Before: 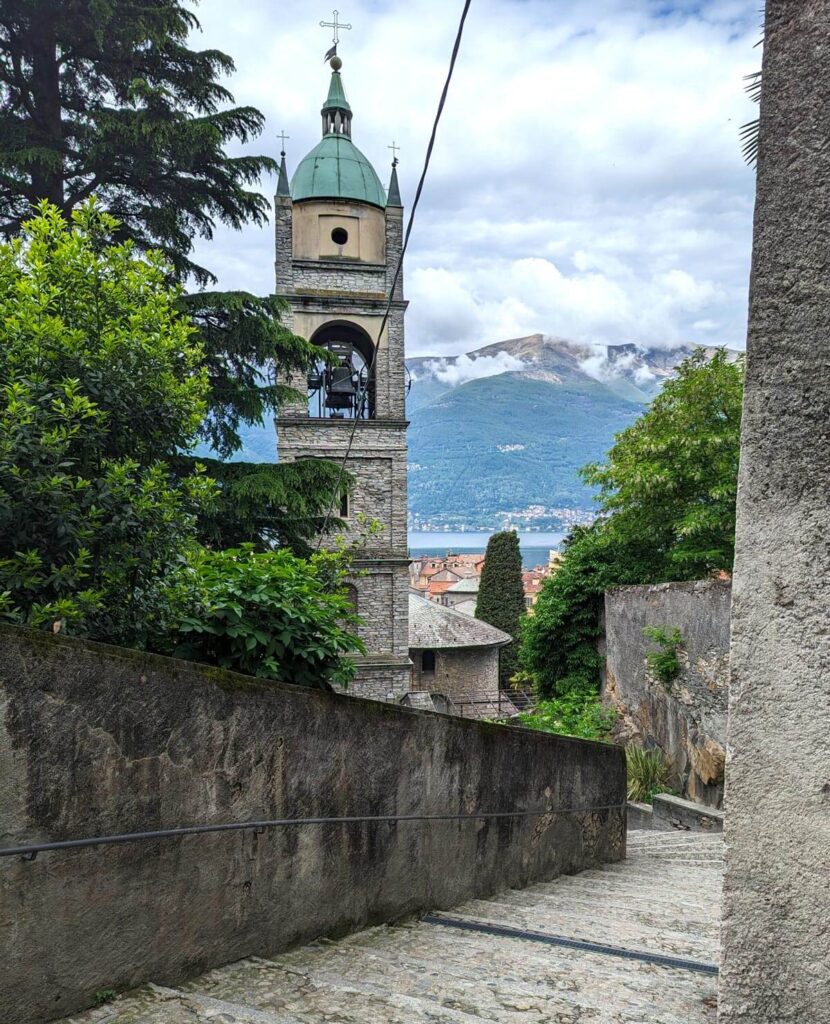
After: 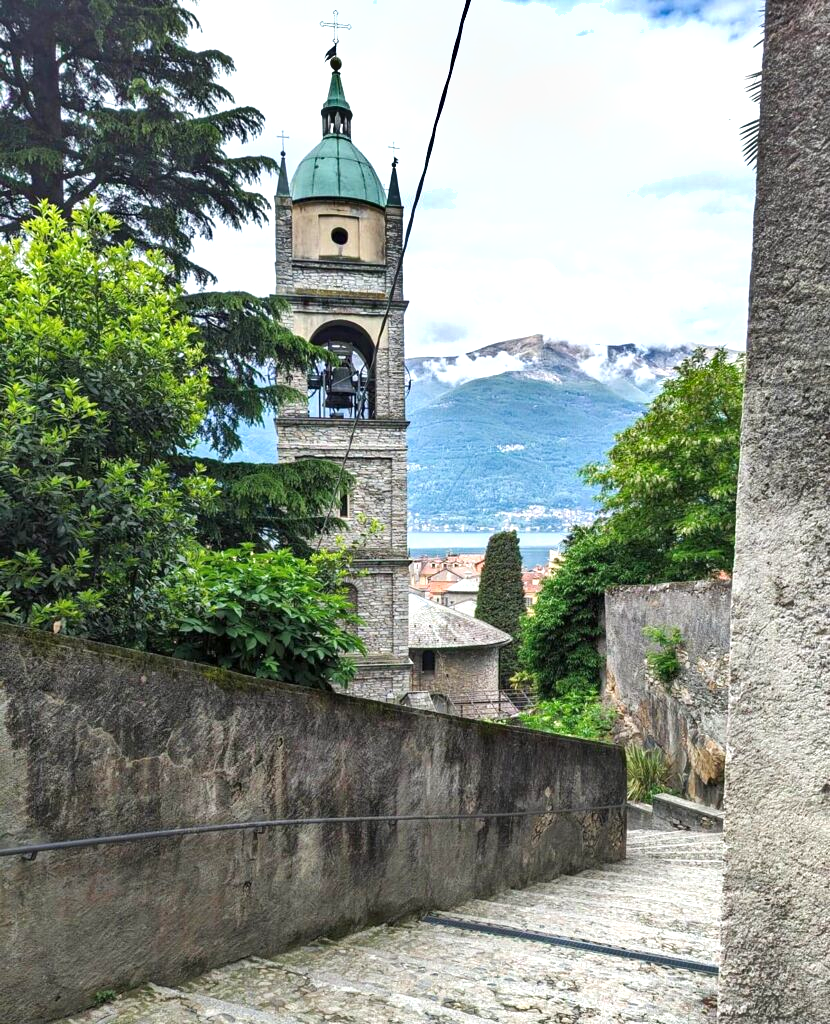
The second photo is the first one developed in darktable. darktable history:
shadows and highlights: soften with gaussian
base curve: curves: ch0 [(0, 0) (0.472, 0.508) (1, 1)], preserve colors none
exposure: exposure 0.693 EV, compensate highlight preservation false
